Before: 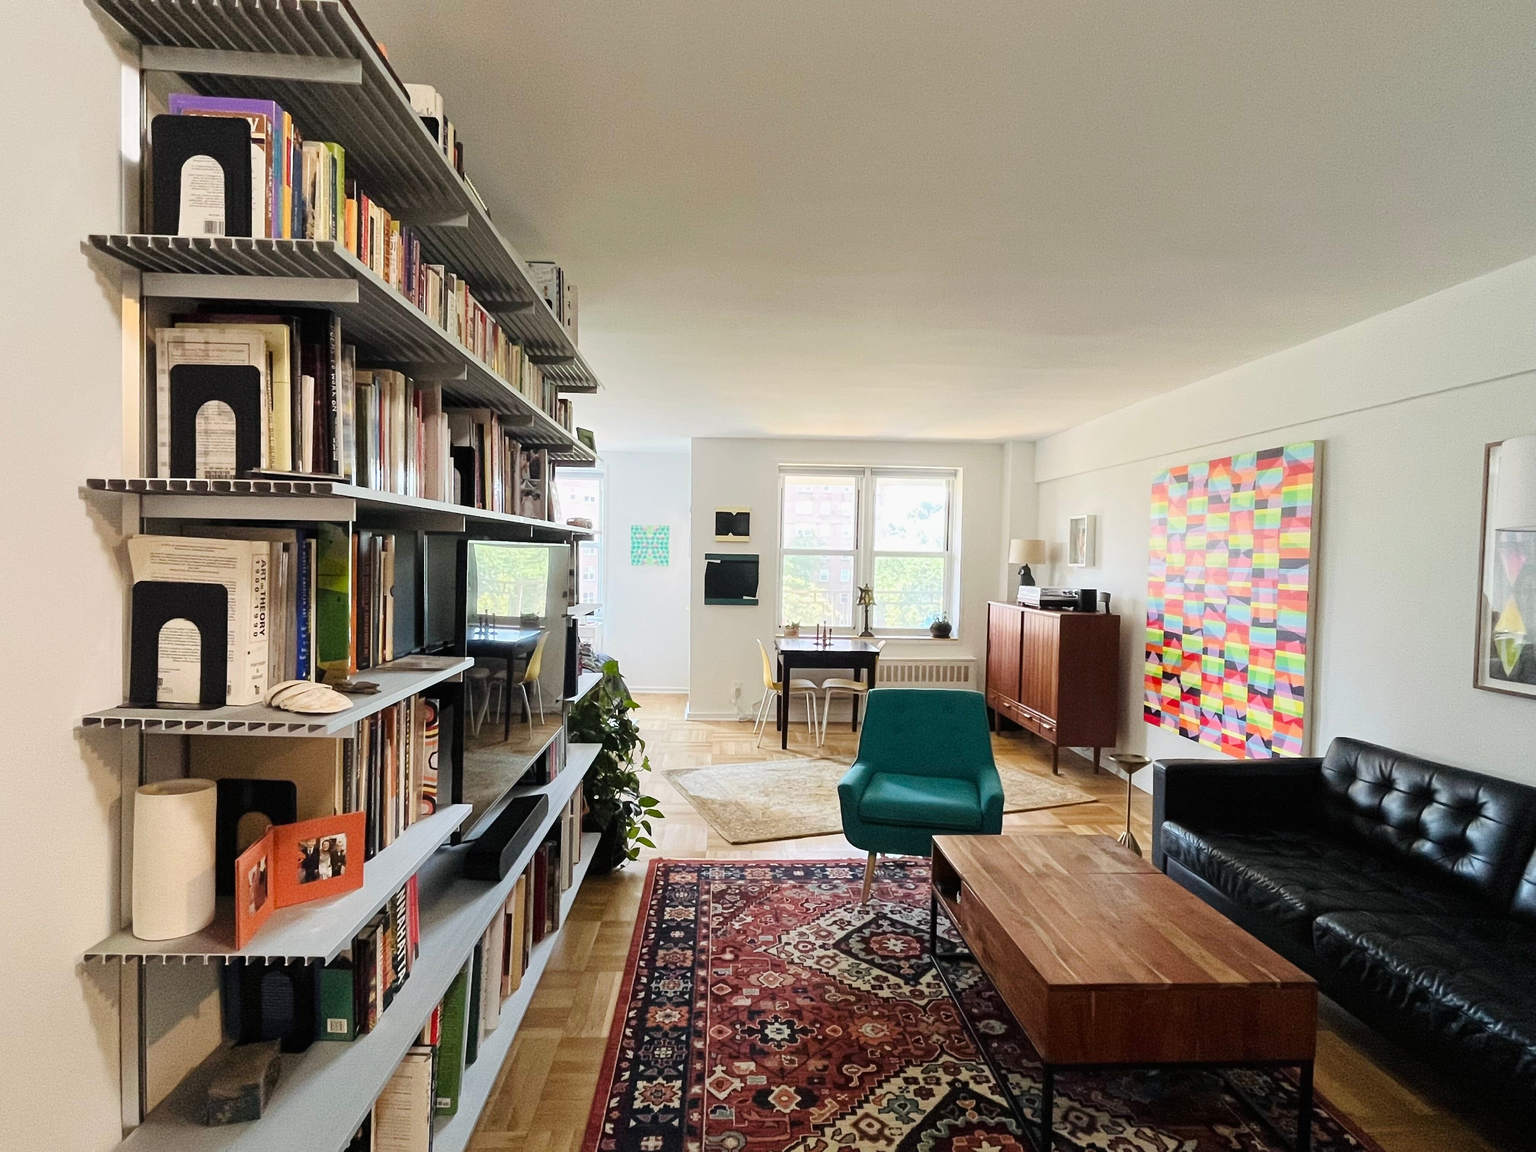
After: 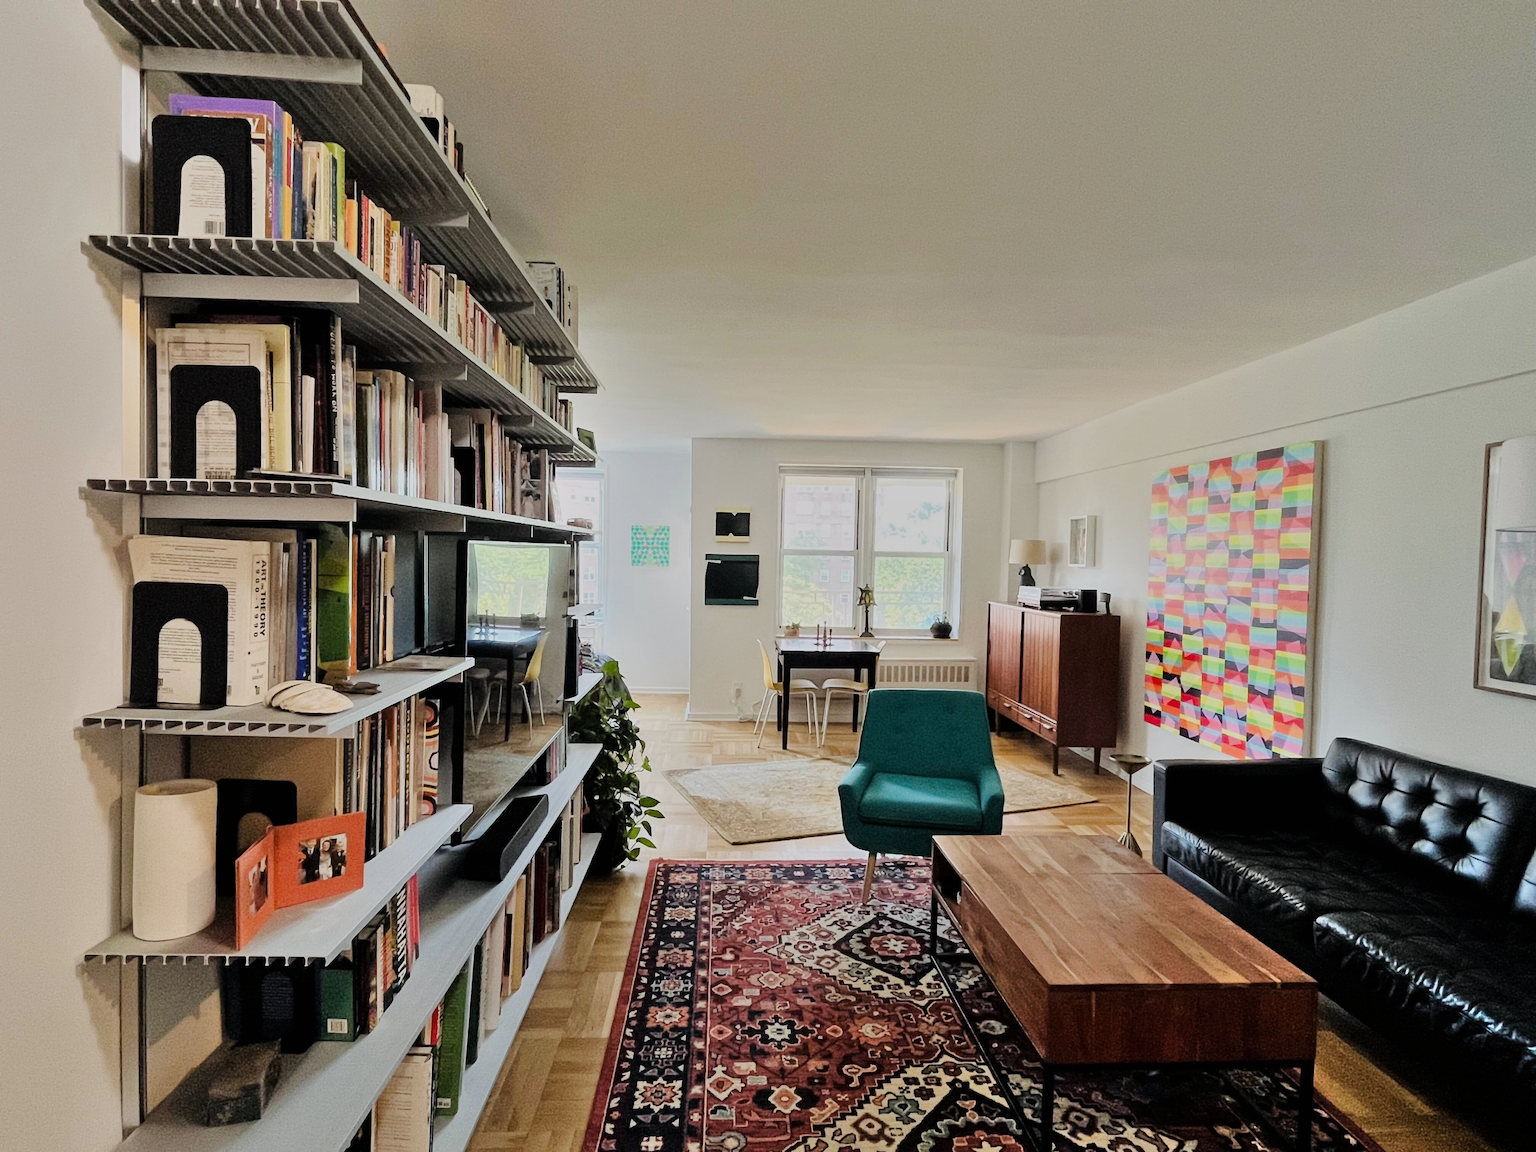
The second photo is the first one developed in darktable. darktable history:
shadows and highlights: white point adjustment 0.043, soften with gaussian
filmic rgb: black relative exposure -8.02 EV, white relative exposure 3.93 EV, threshold 5.95 EV, hardness 4.27, enable highlight reconstruction true
tone curve: curves: ch0 [(0, 0) (0.161, 0.144) (0.501, 0.497) (1, 1)], color space Lab, linked channels, preserve colors none
